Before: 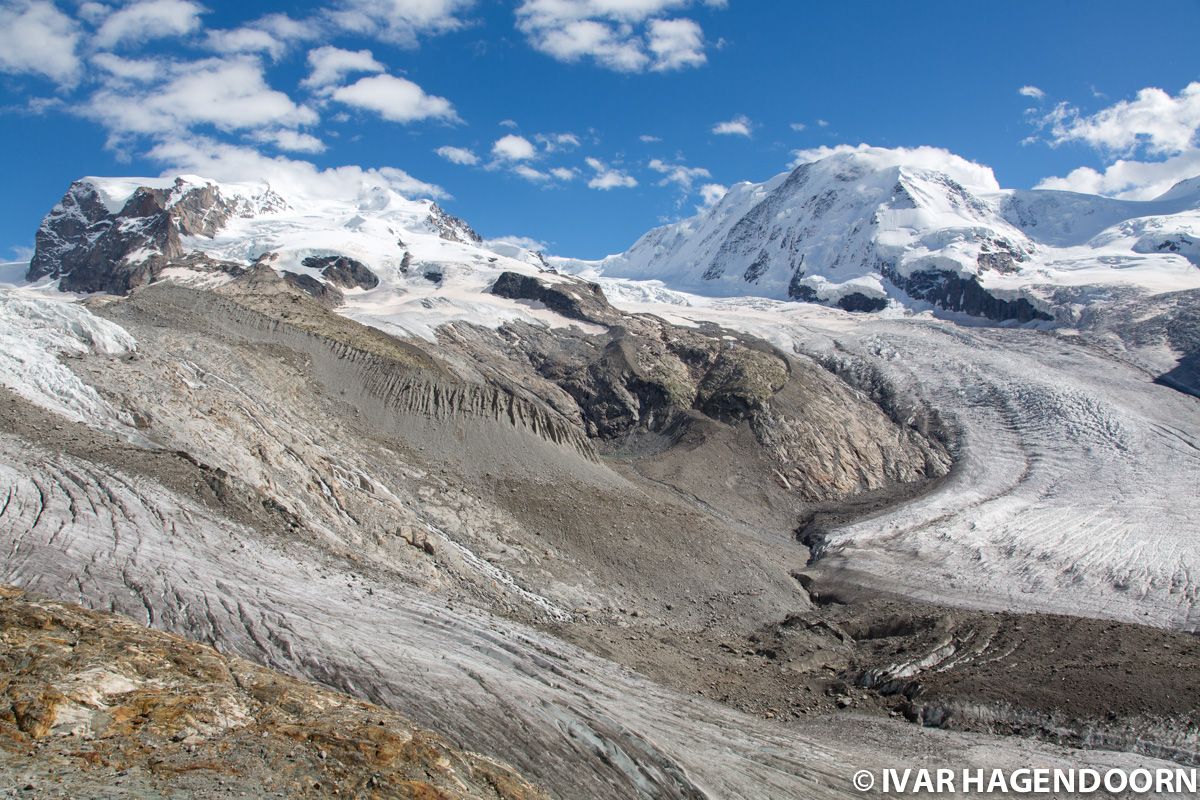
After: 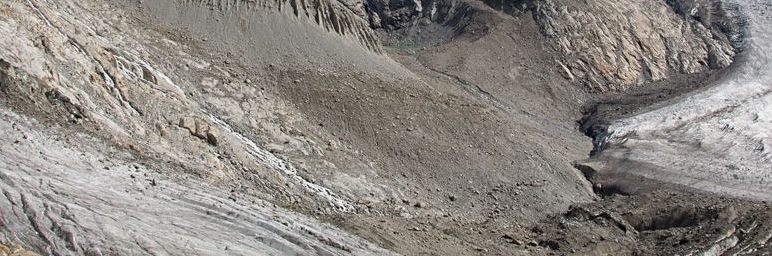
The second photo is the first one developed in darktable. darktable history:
sharpen: amount 0.2
crop: left 18.091%, top 51.13%, right 17.525%, bottom 16.85%
